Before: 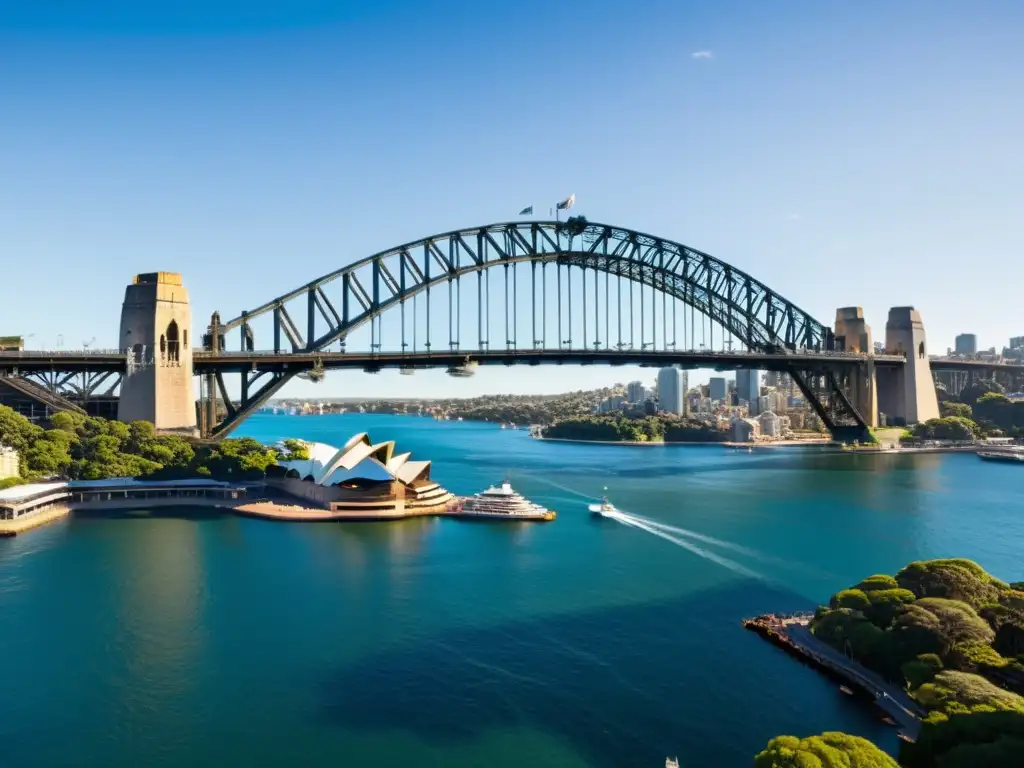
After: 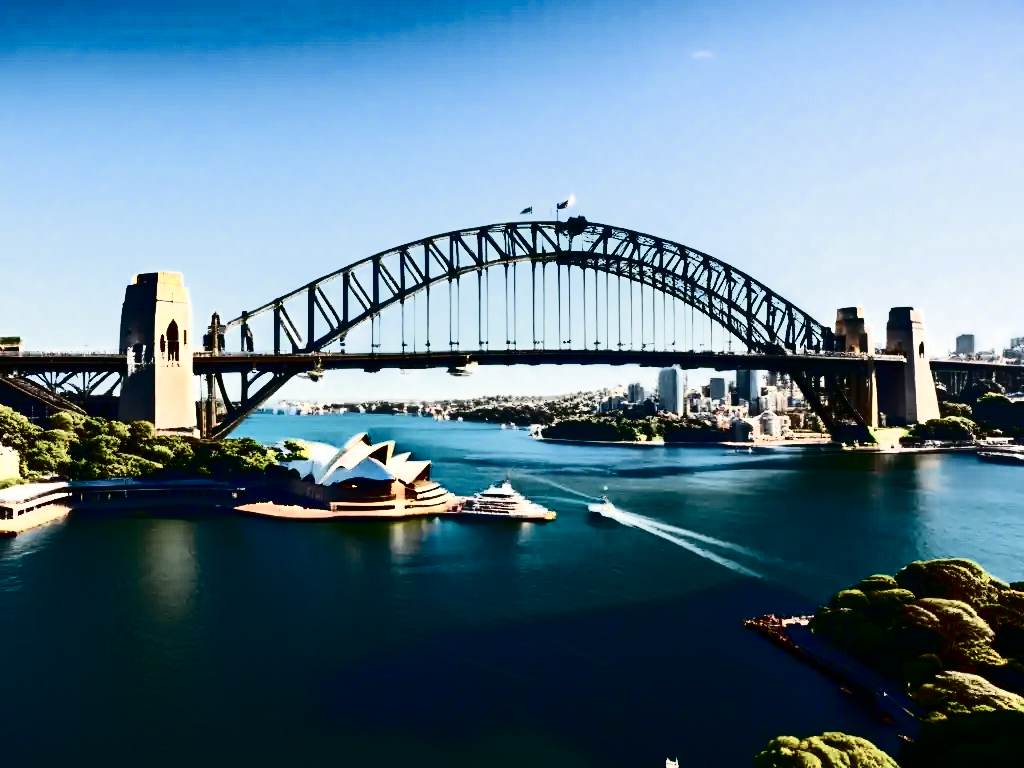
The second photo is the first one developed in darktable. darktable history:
tone curve: curves: ch0 [(0, 0) (0.003, 0.004) (0.011, 0.006) (0.025, 0.008) (0.044, 0.012) (0.069, 0.017) (0.1, 0.021) (0.136, 0.029) (0.177, 0.043) (0.224, 0.062) (0.277, 0.108) (0.335, 0.166) (0.399, 0.301) (0.468, 0.467) (0.543, 0.64) (0.623, 0.803) (0.709, 0.908) (0.801, 0.969) (0.898, 0.988) (1, 1)], color space Lab, independent channels, preserve colors none
contrast brightness saturation: contrast 0.296
color zones: curves: ch0 [(0, 0.5) (0.125, 0.4) (0.25, 0.5) (0.375, 0.4) (0.5, 0.4) (0.625, 0.35) (0.75, 0.35) (0.875, 0.5)]; ch1 [(0, 0.35) (0.125, 0.45) (0.25, 0.35) (0.375, 0.35) (0.5, 0.35) (0.625, 0.35) (0.75, 0.45) (0.875, 0.35)]; ch2 [(0, 0.6) (0.125, 0.5) (0.25, 0.5) (0.375, 0.6) (0.5, 0.6) (0.625, 0.5) (0.75, 0.5) (0.875, 0.5)]
color balance rgb: perceptual saturation grading › global saturation 20%, perceptual saturation grading › highlights -24.76%, perceptual saturation grading › shadows 49.837%, global vibrance 14.518%
